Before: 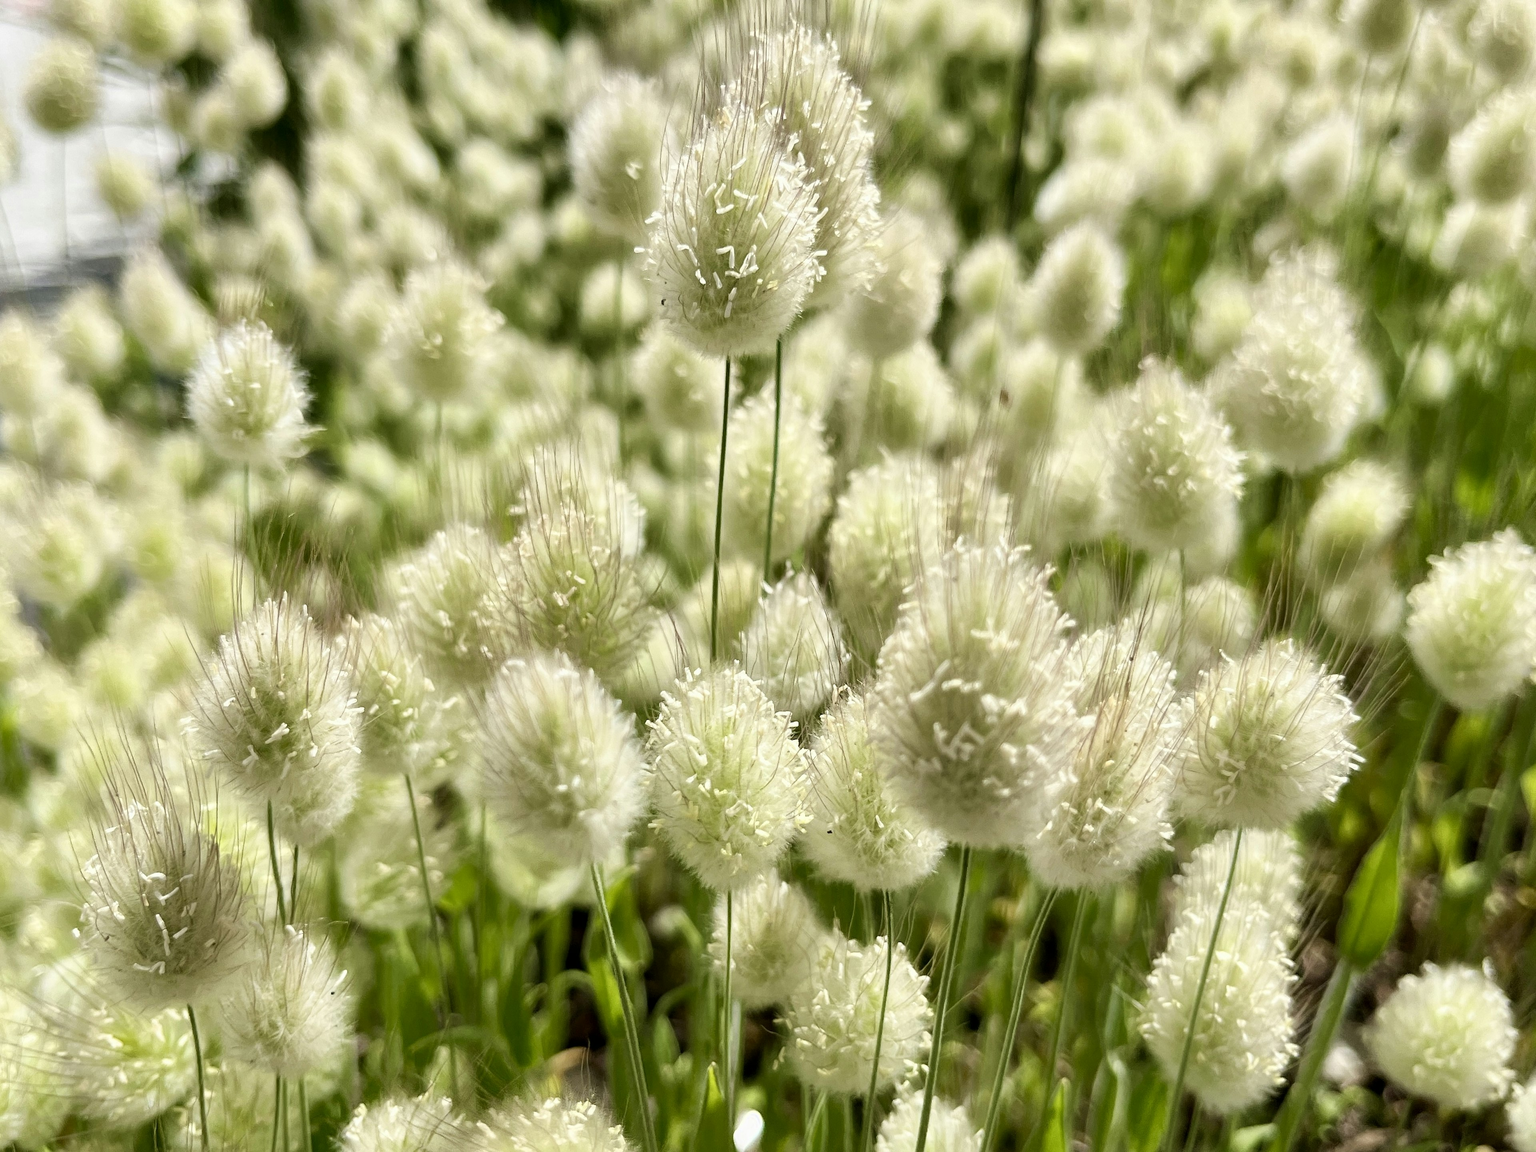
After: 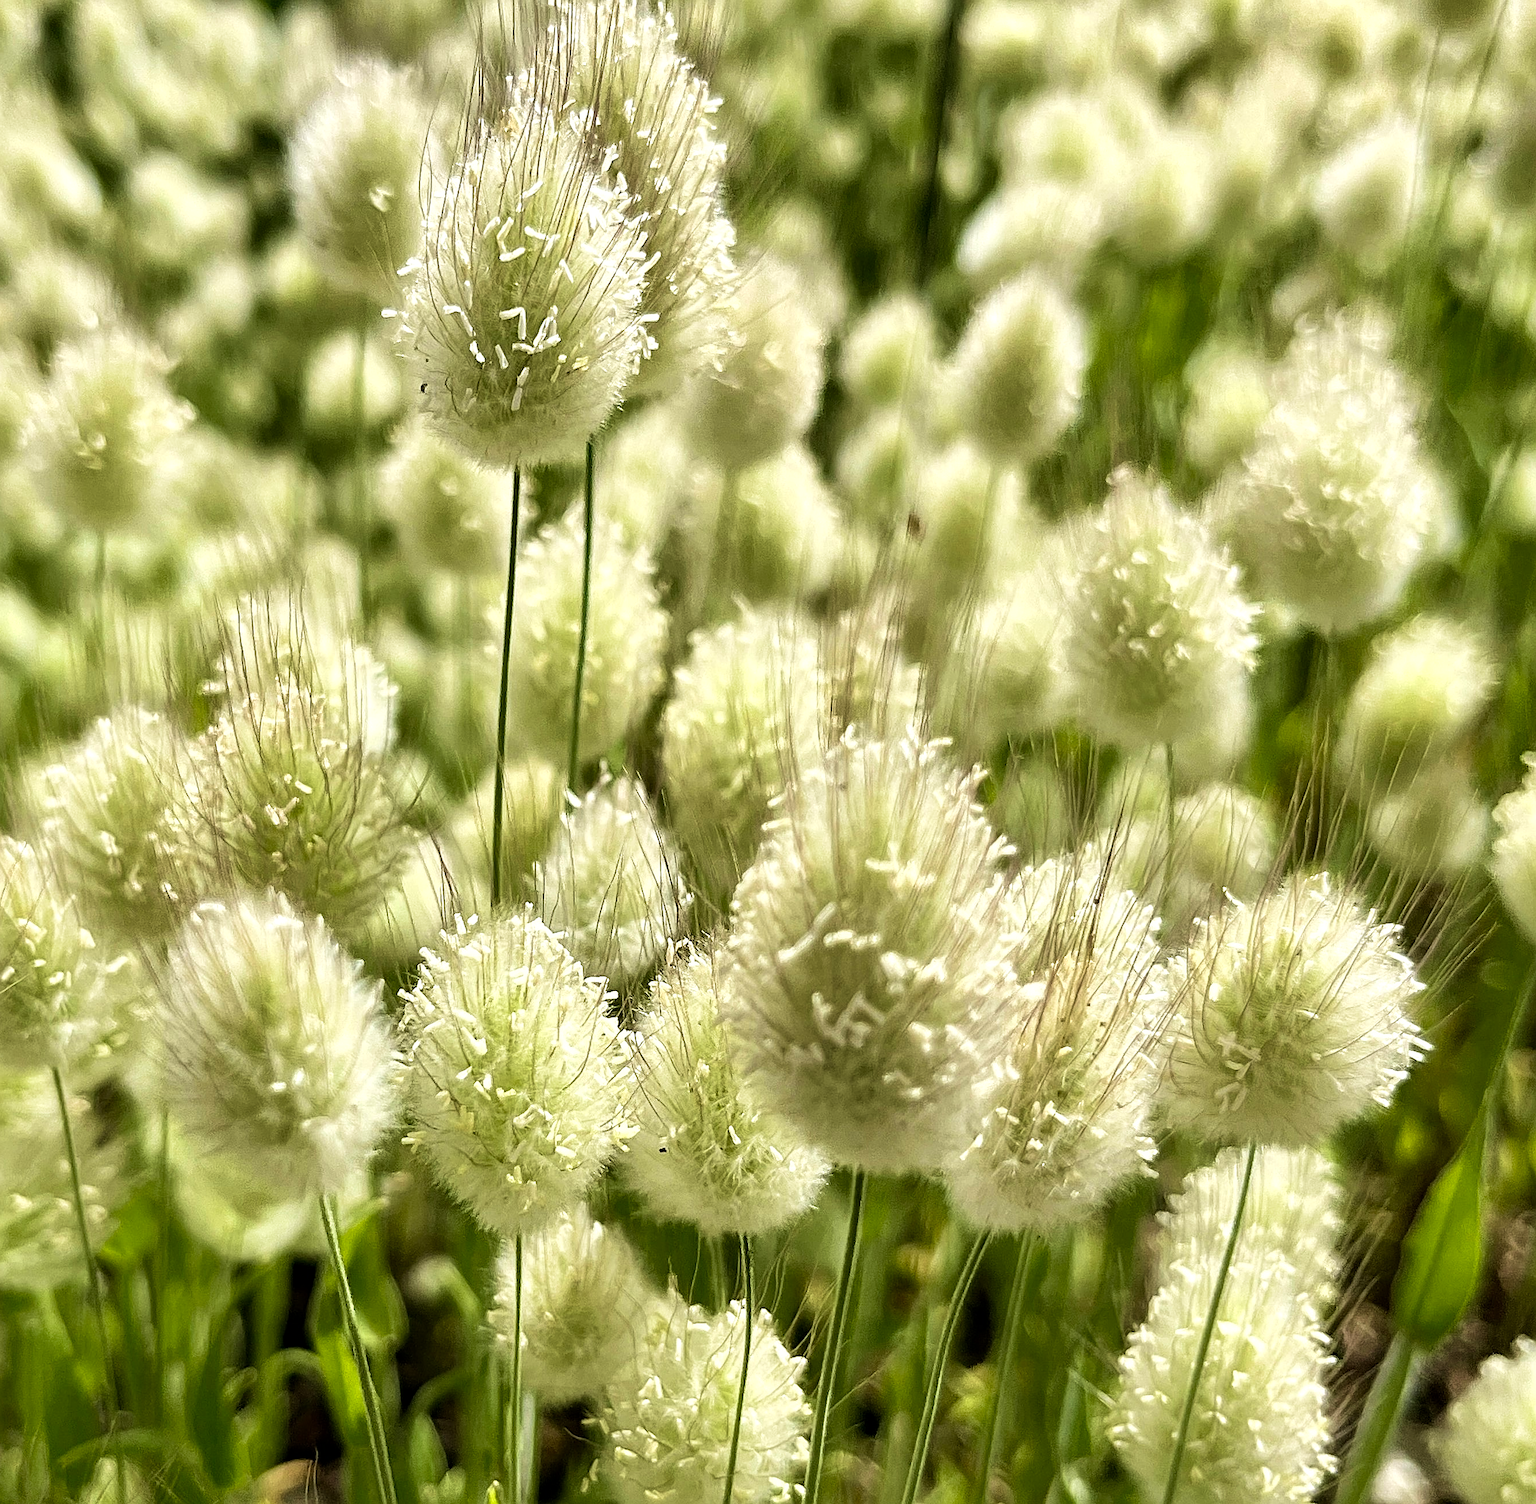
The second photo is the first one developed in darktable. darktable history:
contrast equalizer: y [[0.5, 0.5, 0.5, 0.512, 0.552, 0.62], [0.5 ×6], [0.5 ×4, 0.504, 0.553], [0 ×6], [0 ×6]]
sharpen: on, module defaults
velvia: on, module defaults
color balance: contrast 8.5%, output saturation 105%
crop and rotate: left 24.034%, top 2.838%, right 6.406%, bottom 6.299%
shadows and highlights: shadows 32, highlights -32, soften with gaussian
